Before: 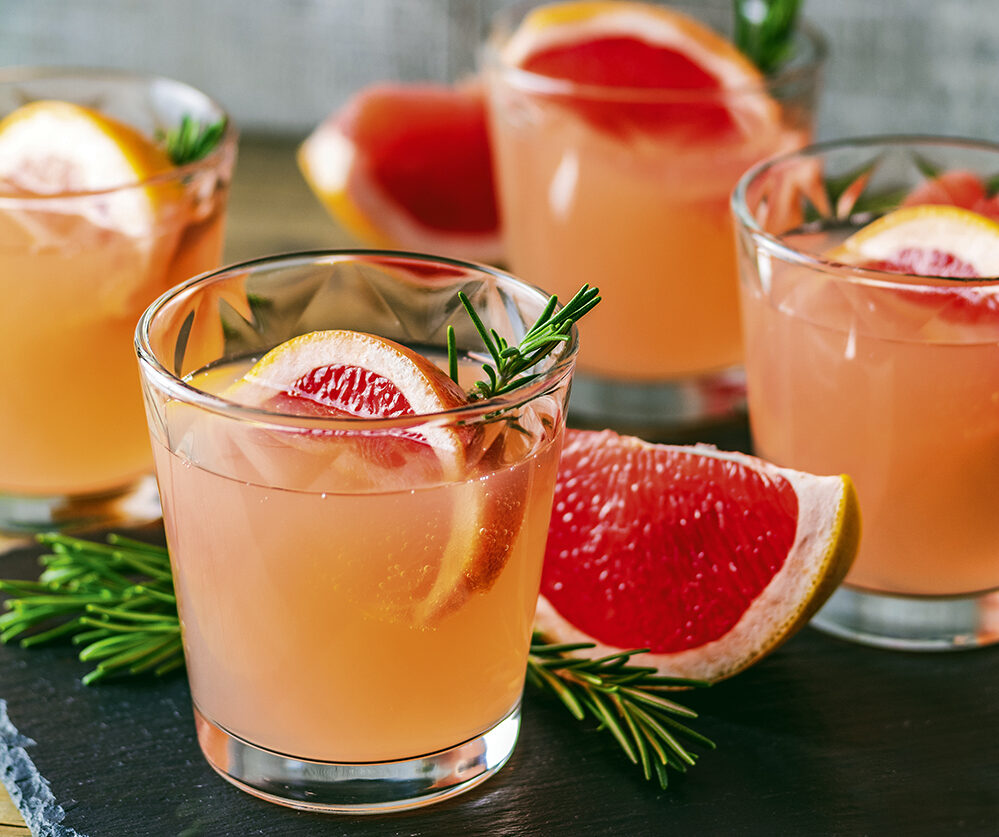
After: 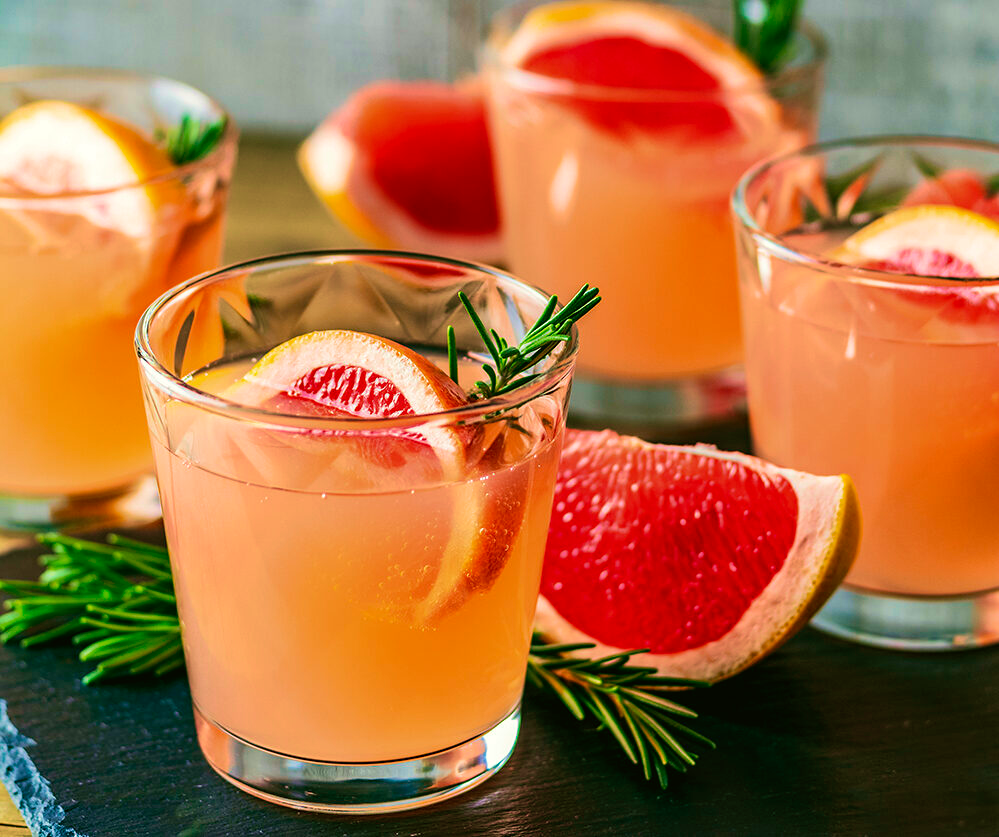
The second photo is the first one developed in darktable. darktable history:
velvia: strength 75%
color correction: highlights a* -0.95, highlights b* 4.5, shadows a* 3.55
